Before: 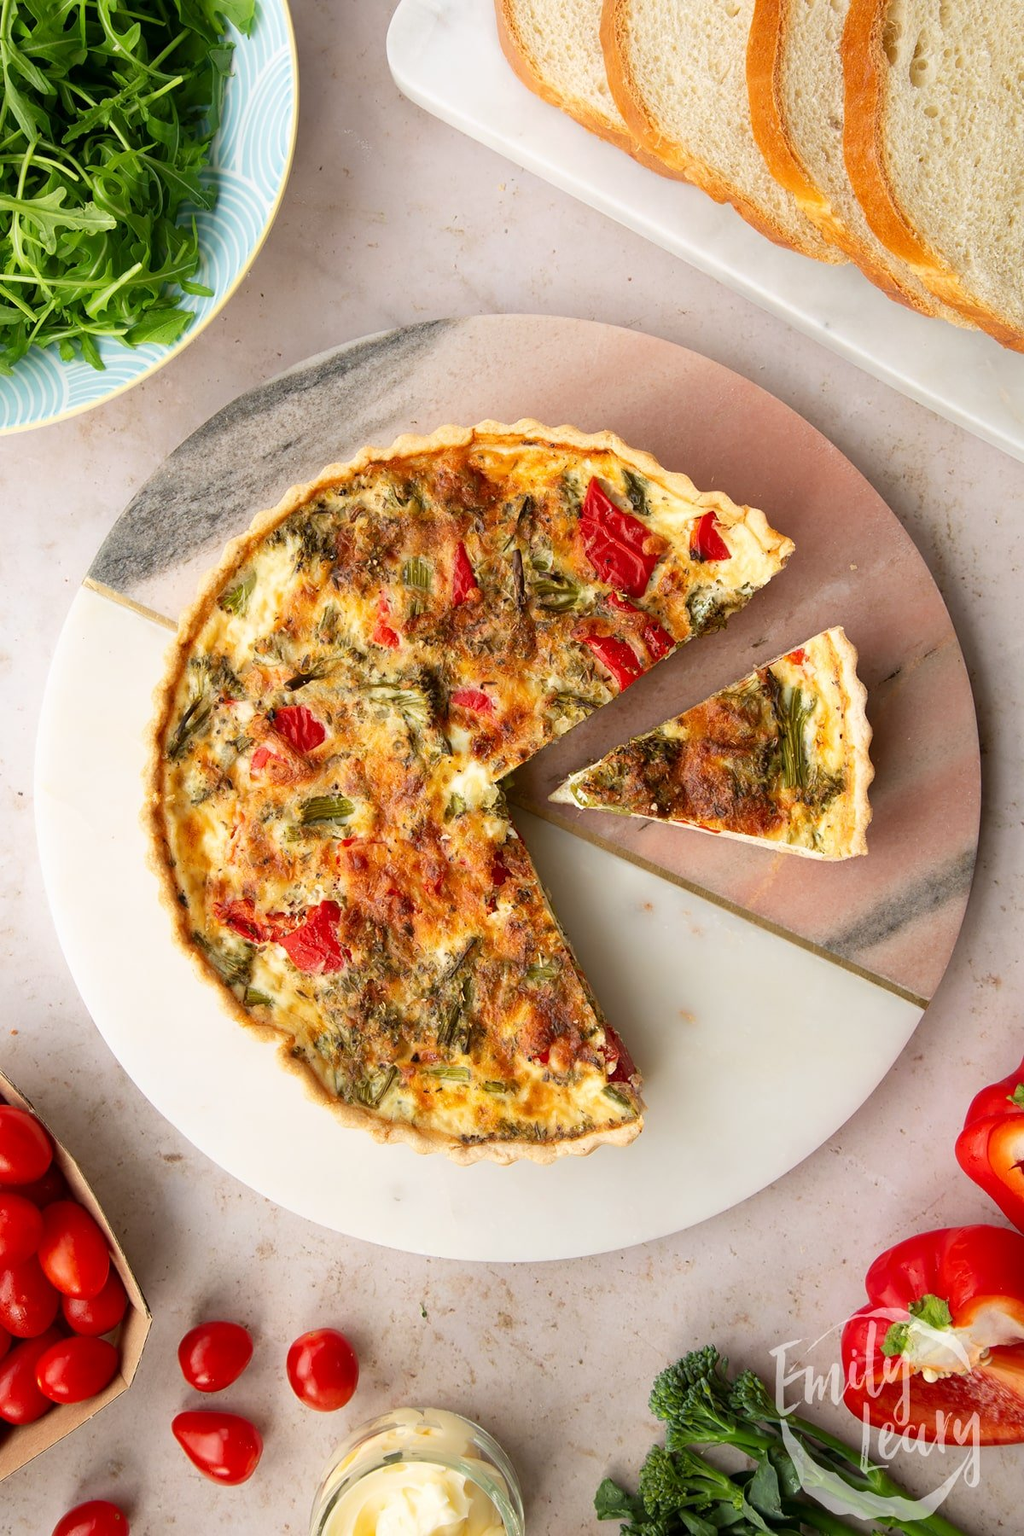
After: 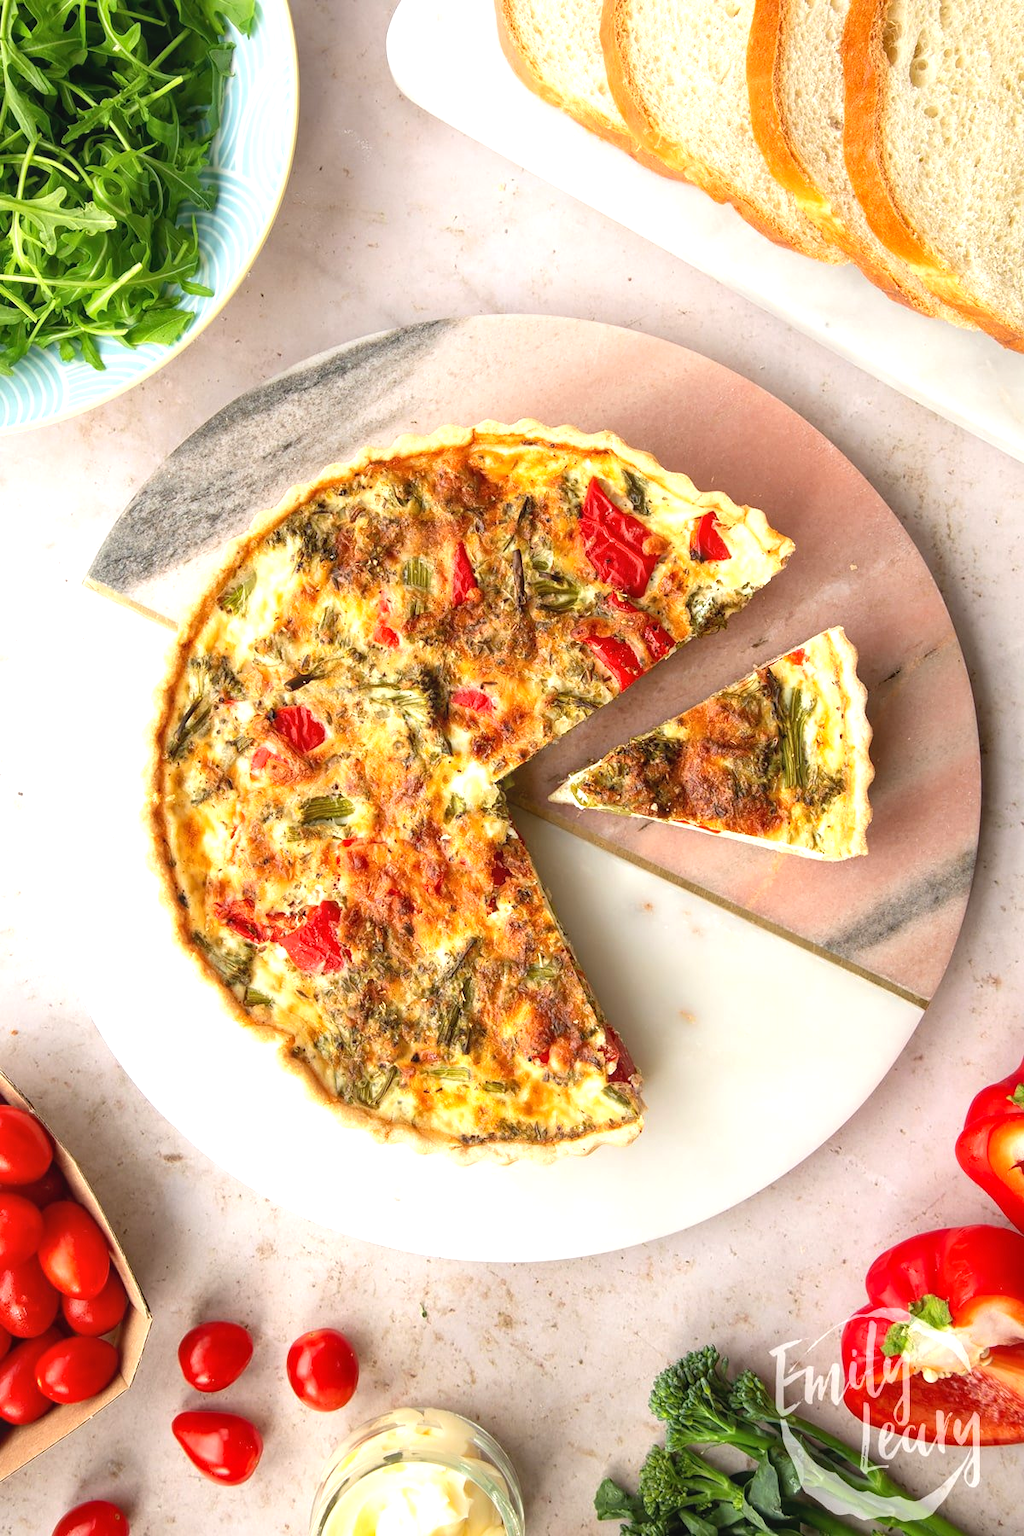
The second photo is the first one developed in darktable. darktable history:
local contrast: detail 110%
exposure: exposure 0.6 EV, compensate highlight preservation false
